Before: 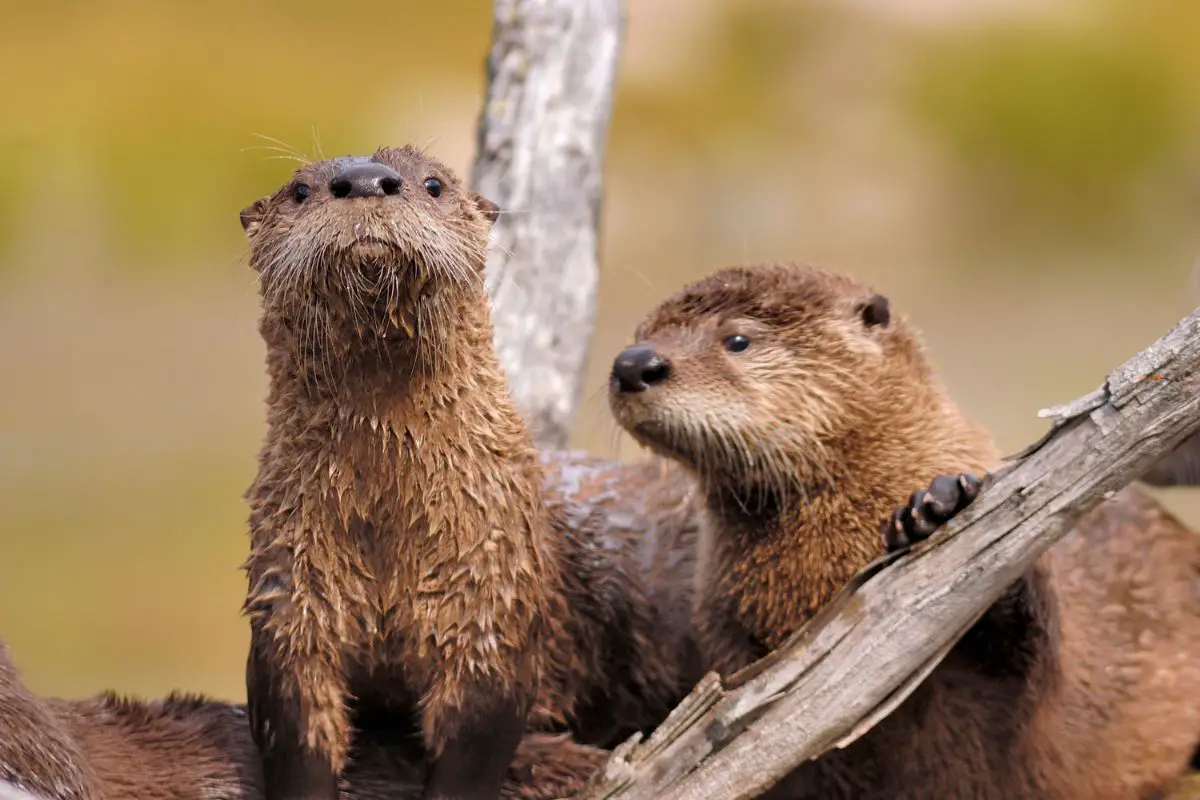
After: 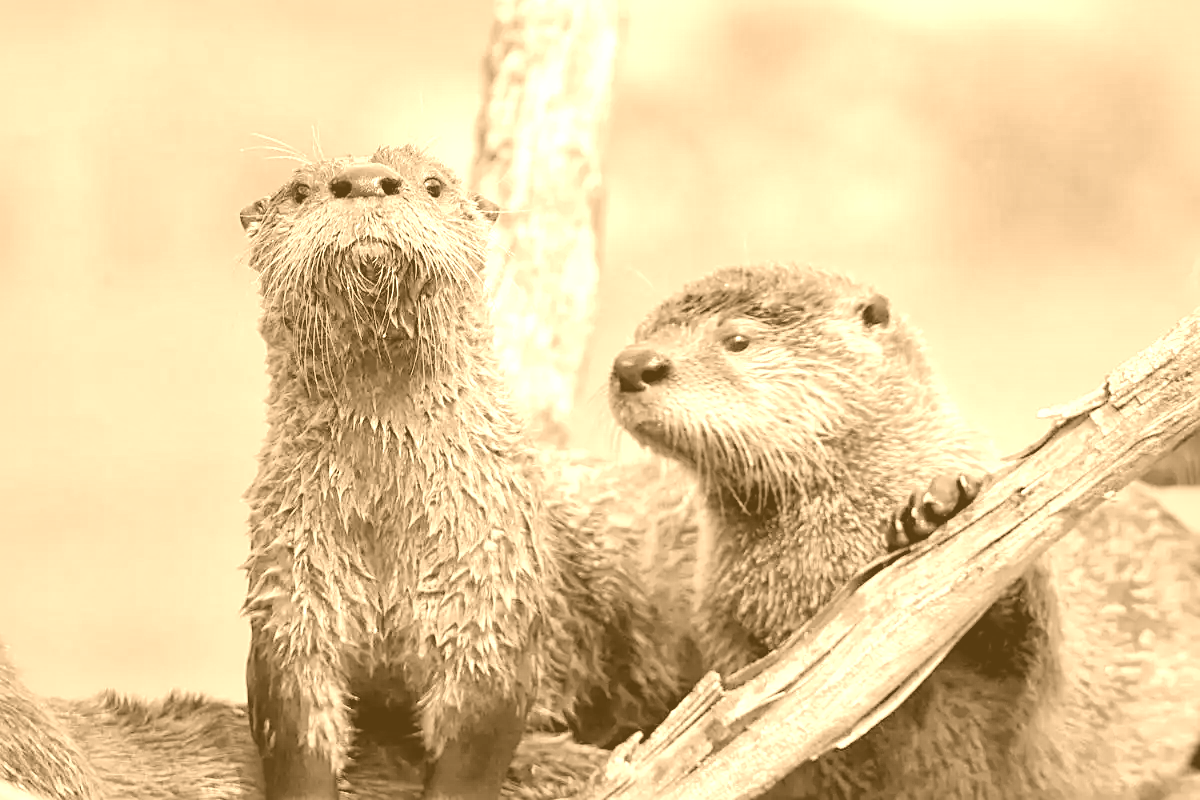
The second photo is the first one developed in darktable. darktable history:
sharpen: on, module defaults
color balance rgb: perceptual saturation grading › global saturation 25%, perceptual brilliance grading › mid-tones 10%, perceptual brilliance grading › shadows 15%, global vibrance 20%
colorize: hue 28.8°, source mix 100%
global tonemap: drago (1, 100), detail 1
